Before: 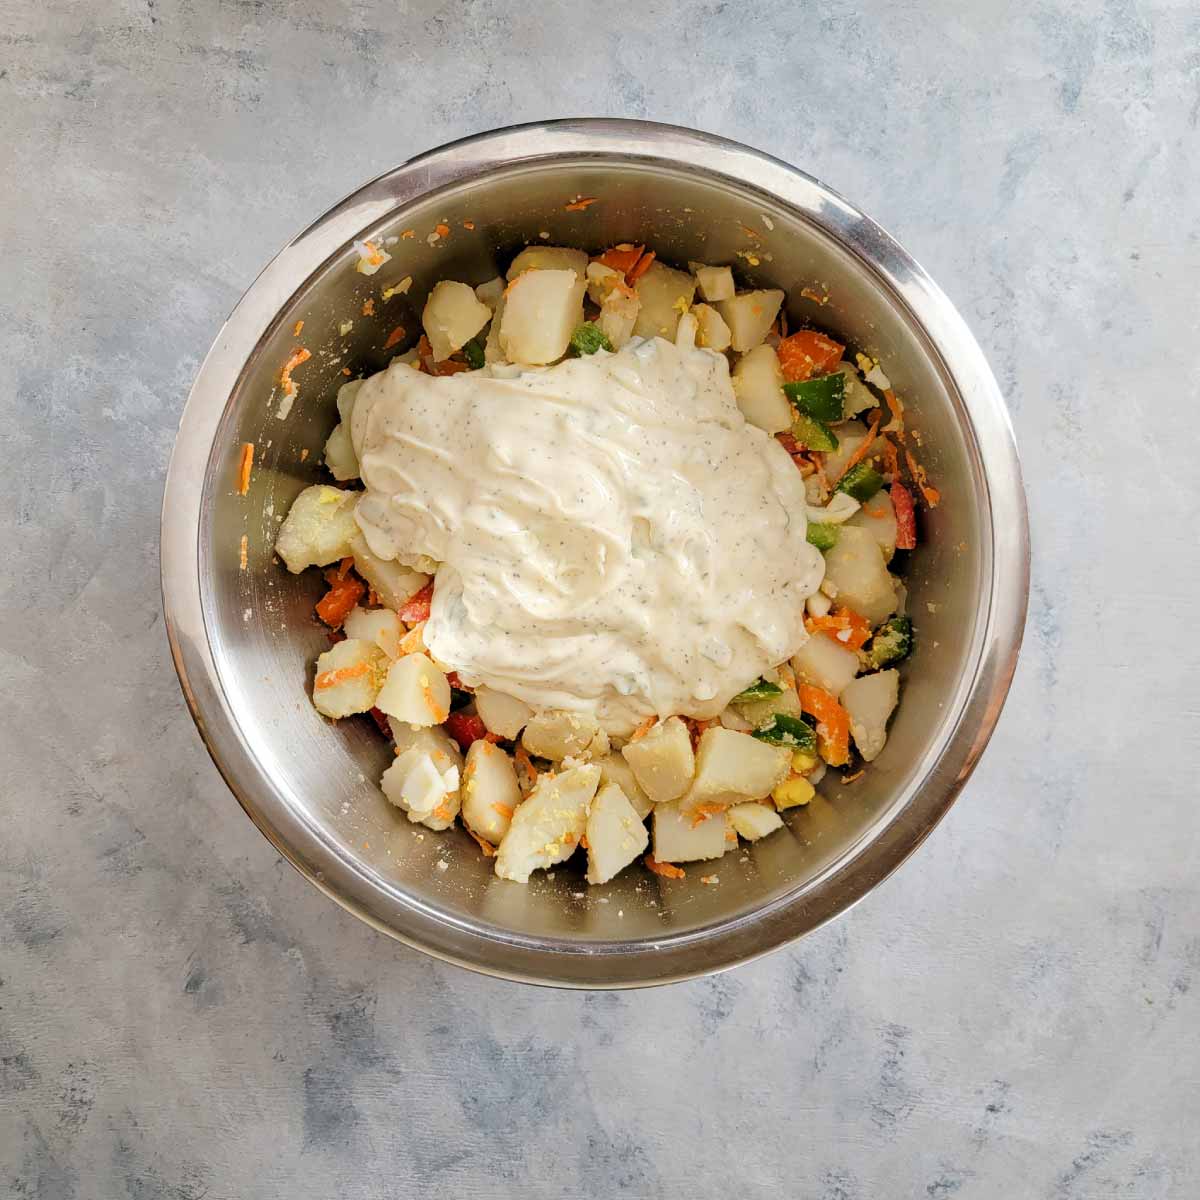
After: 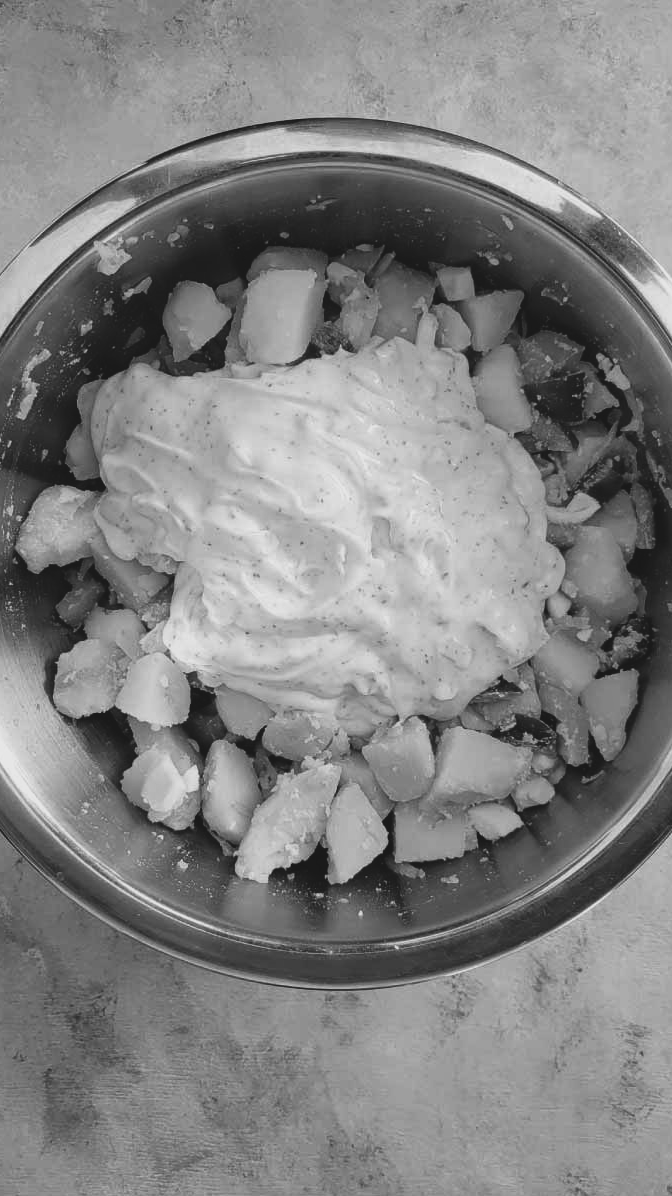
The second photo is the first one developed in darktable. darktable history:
crop: left 21.674%, right 22.086%
rgb curve: curves: ch0 [(0, 0.186) (0.314, 0.284) (0.775, 0.708) (1, 1)], compensate middle gray true, preserve colors none
filmic rgb: middle gray luminance 21.73%, black relative exposure -14 EV, white relative exposure 2.96 EV, threshold 6 EV, target black luminance 0%, hardness 8.81, latitude 59.69%, contrast 1.208, highlights saturation mix 5%, shadows ↔ highlights balance 41.6%, add noise in highlights 0, color science v3 (2019), use custom middle-gray values true, iterations of high-quality reconstruction 0, contrast in highlights soft, enable highlight reconstruction true
monochrome: size 1
